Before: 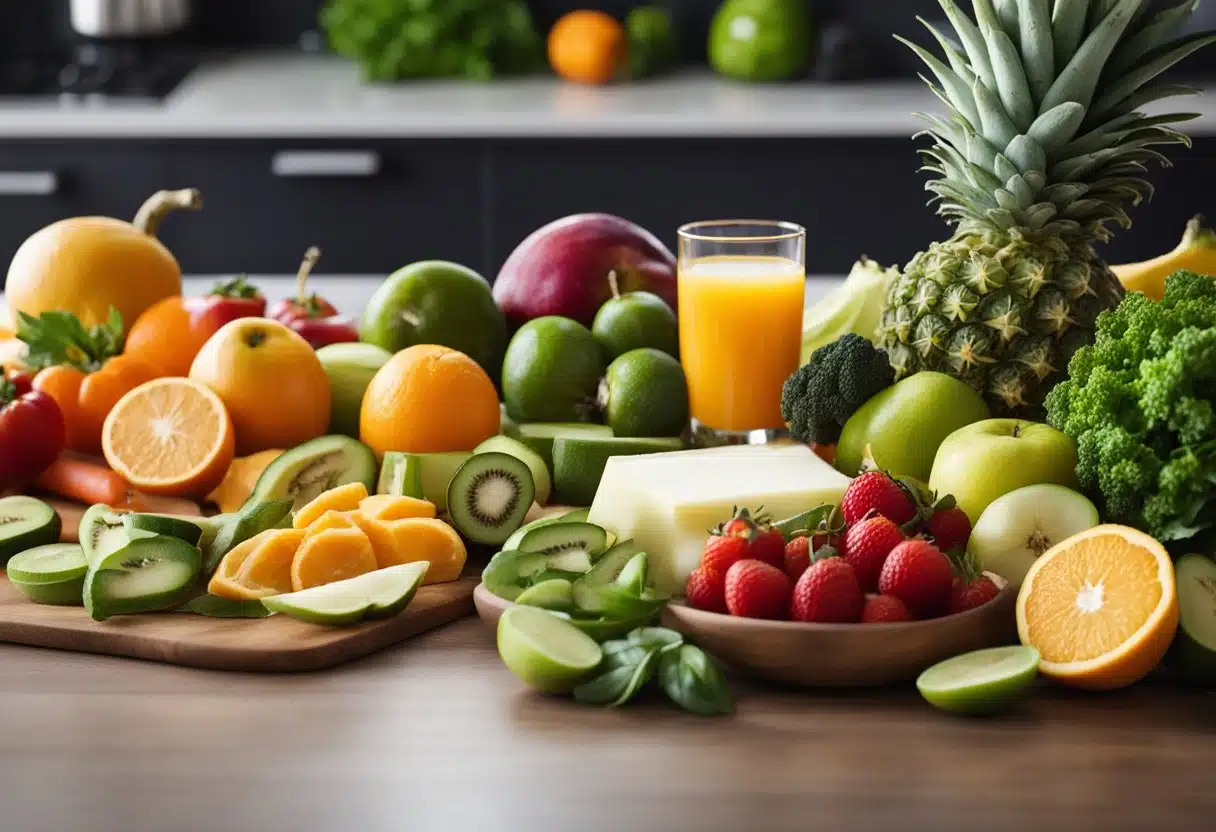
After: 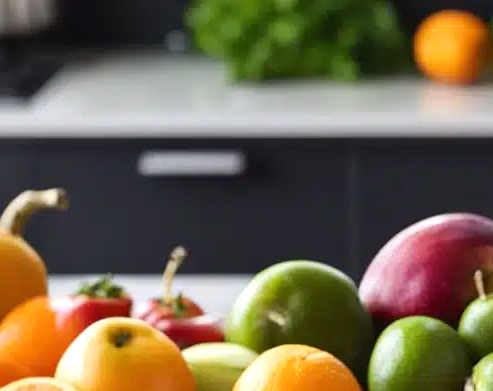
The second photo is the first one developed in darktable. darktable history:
exposure: exposure 0.294 EV, compensate highlight preservation false
crop and rotate: left 11.05%, top 0.105%, right 48.392%, bottom 52.89%
